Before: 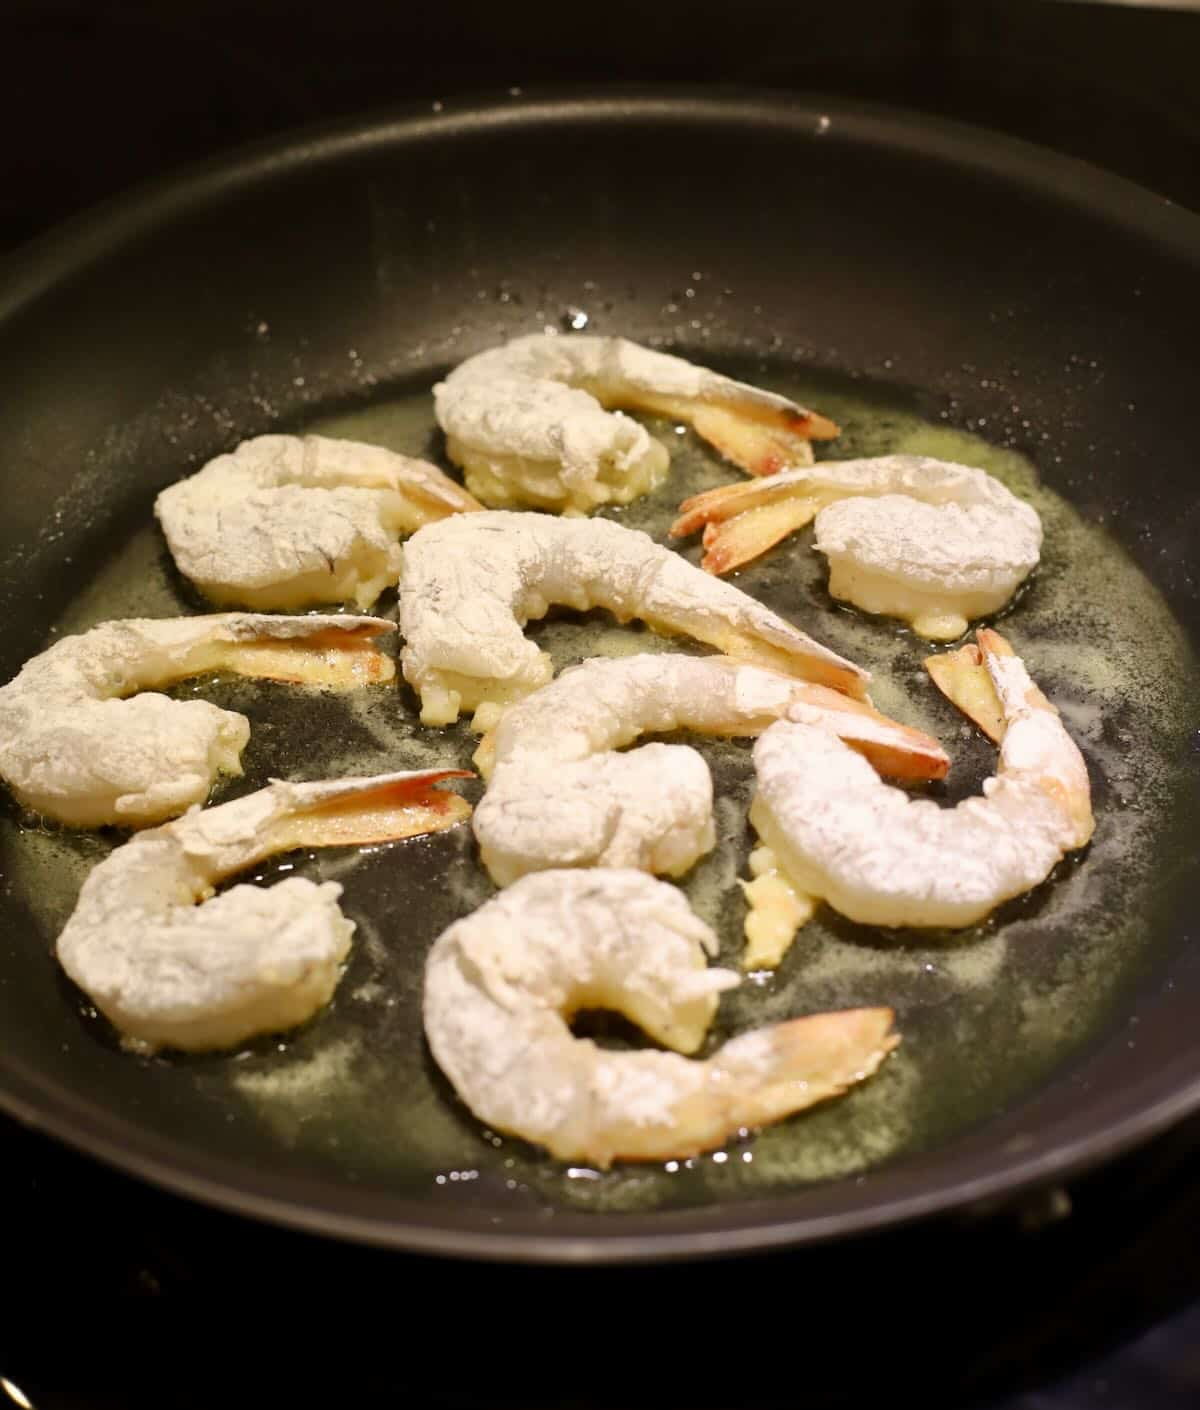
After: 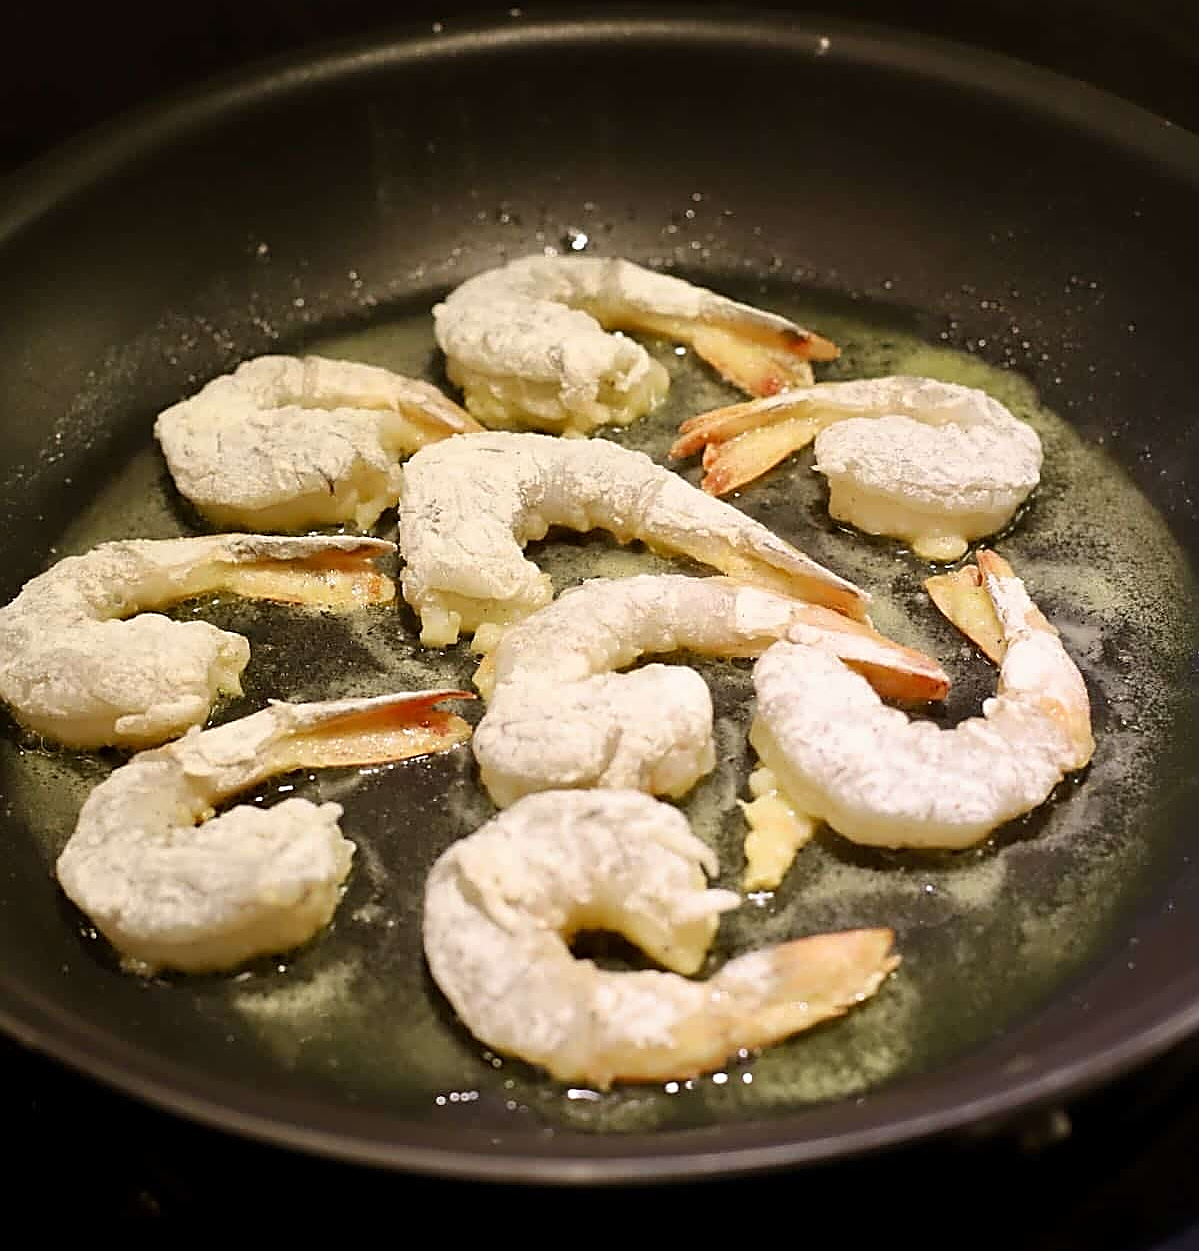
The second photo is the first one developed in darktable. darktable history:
crop and rotate: top 5.609%, bottom 5.609%
sharpen: radius 1.685, amount 1.294
